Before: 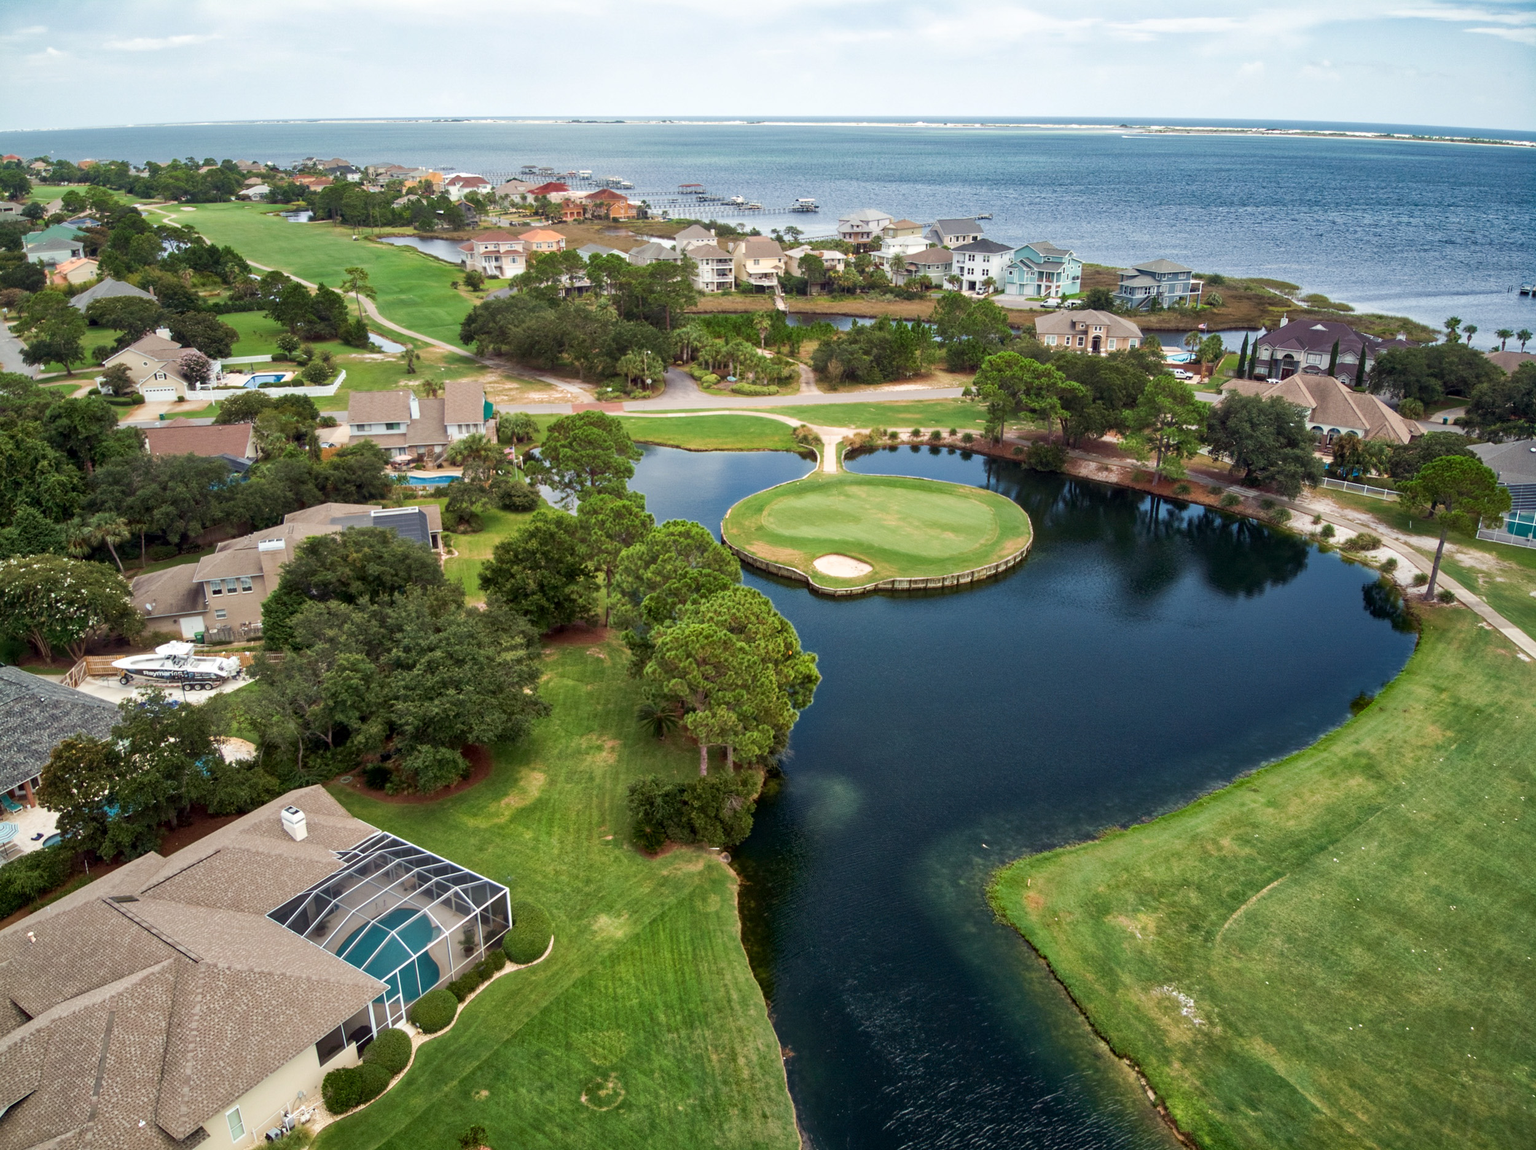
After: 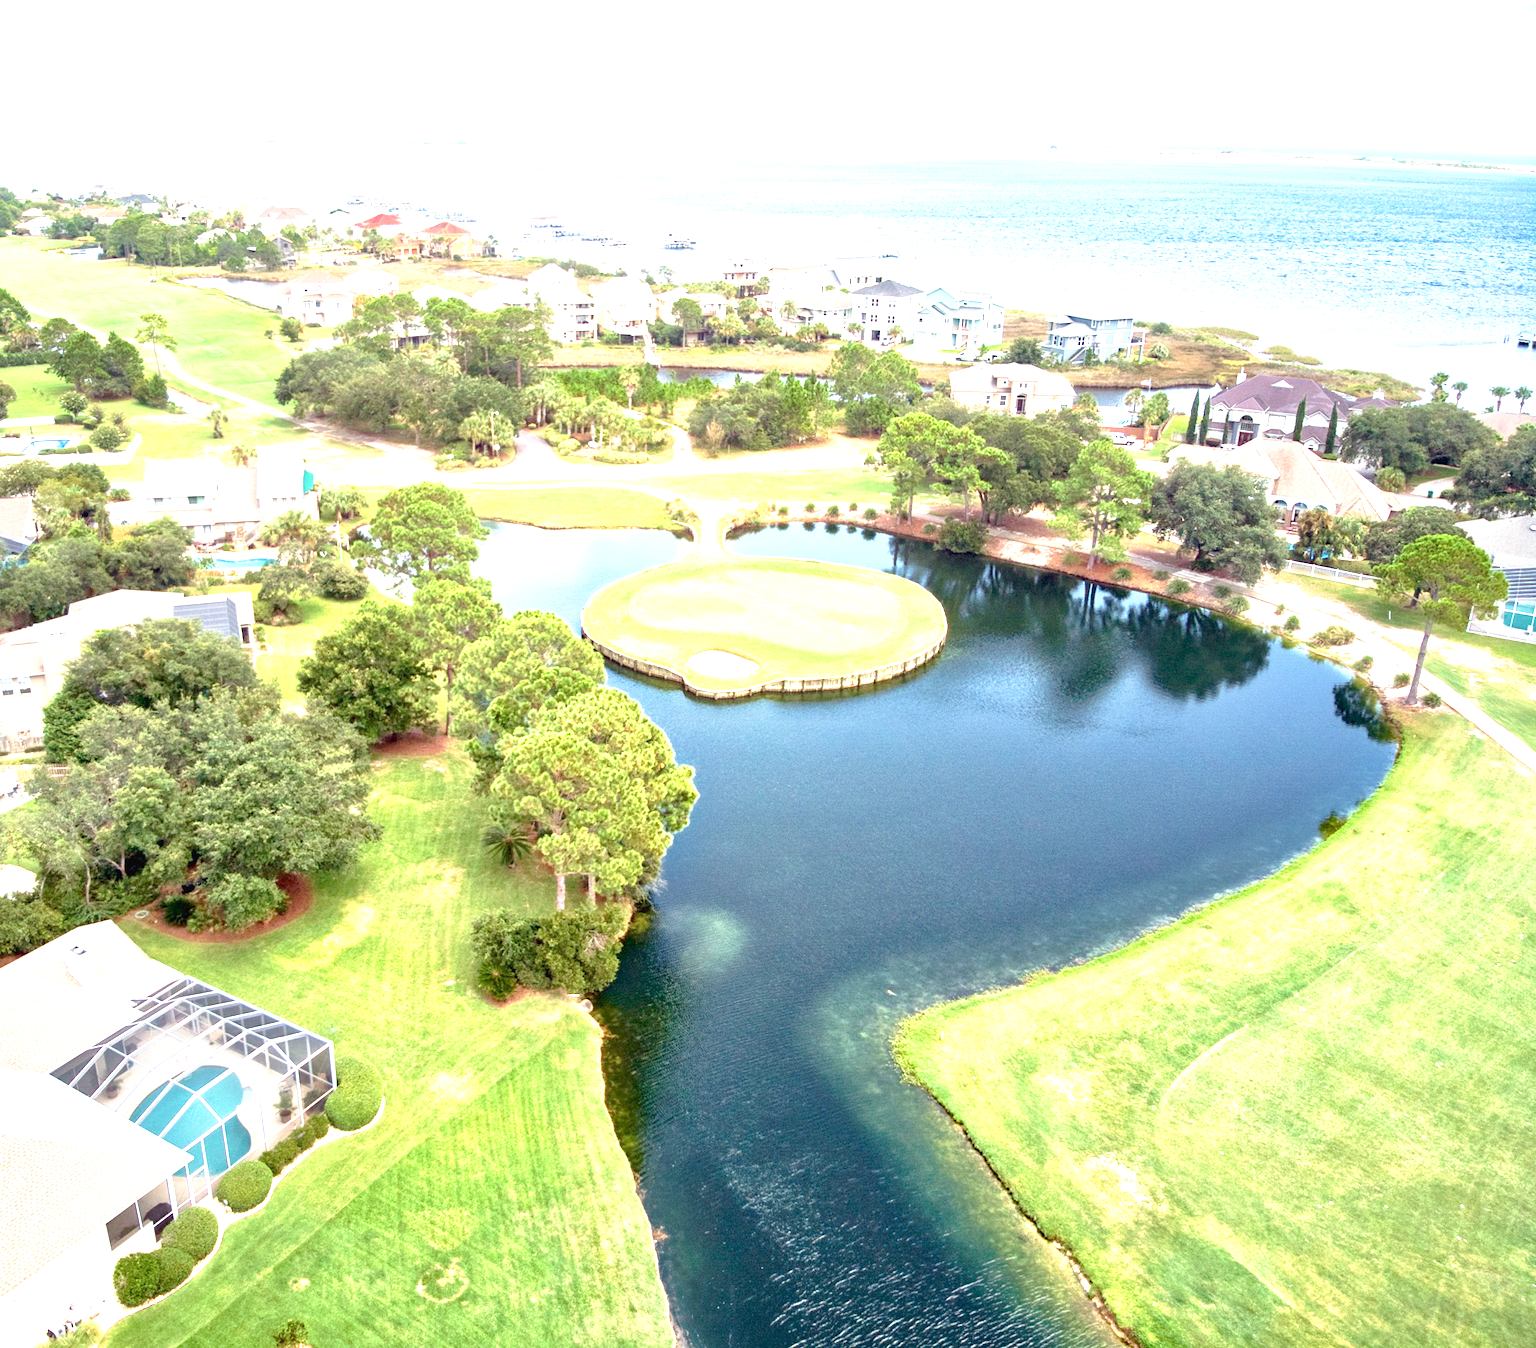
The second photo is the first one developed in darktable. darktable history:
exposure: black level correction 0, exposure 2.125 EV, compensate exposure bias true, compensate highlight preservation false
crop and rotate: left 14.704%
tone curve: curves: ch0 [(0, 0) (0.003, 0.022) (0.011, 0.025) (0.025, 0.032) (0.044, 0.055) (0.069, 0.089) (0.1, 0.133) (0.136, 0.18) (0.177, 0.231) (0.224, 0.291) (0.277, 0.35) (0.335, 0.42) (0.399, 0.496) (0.468, 0.561) (0.543, 0.632) (0.623, 0.706) (0.709, 0.783) (0.801, 0.865) (0.898, 0.947) (1, 1)], preserve colors none
